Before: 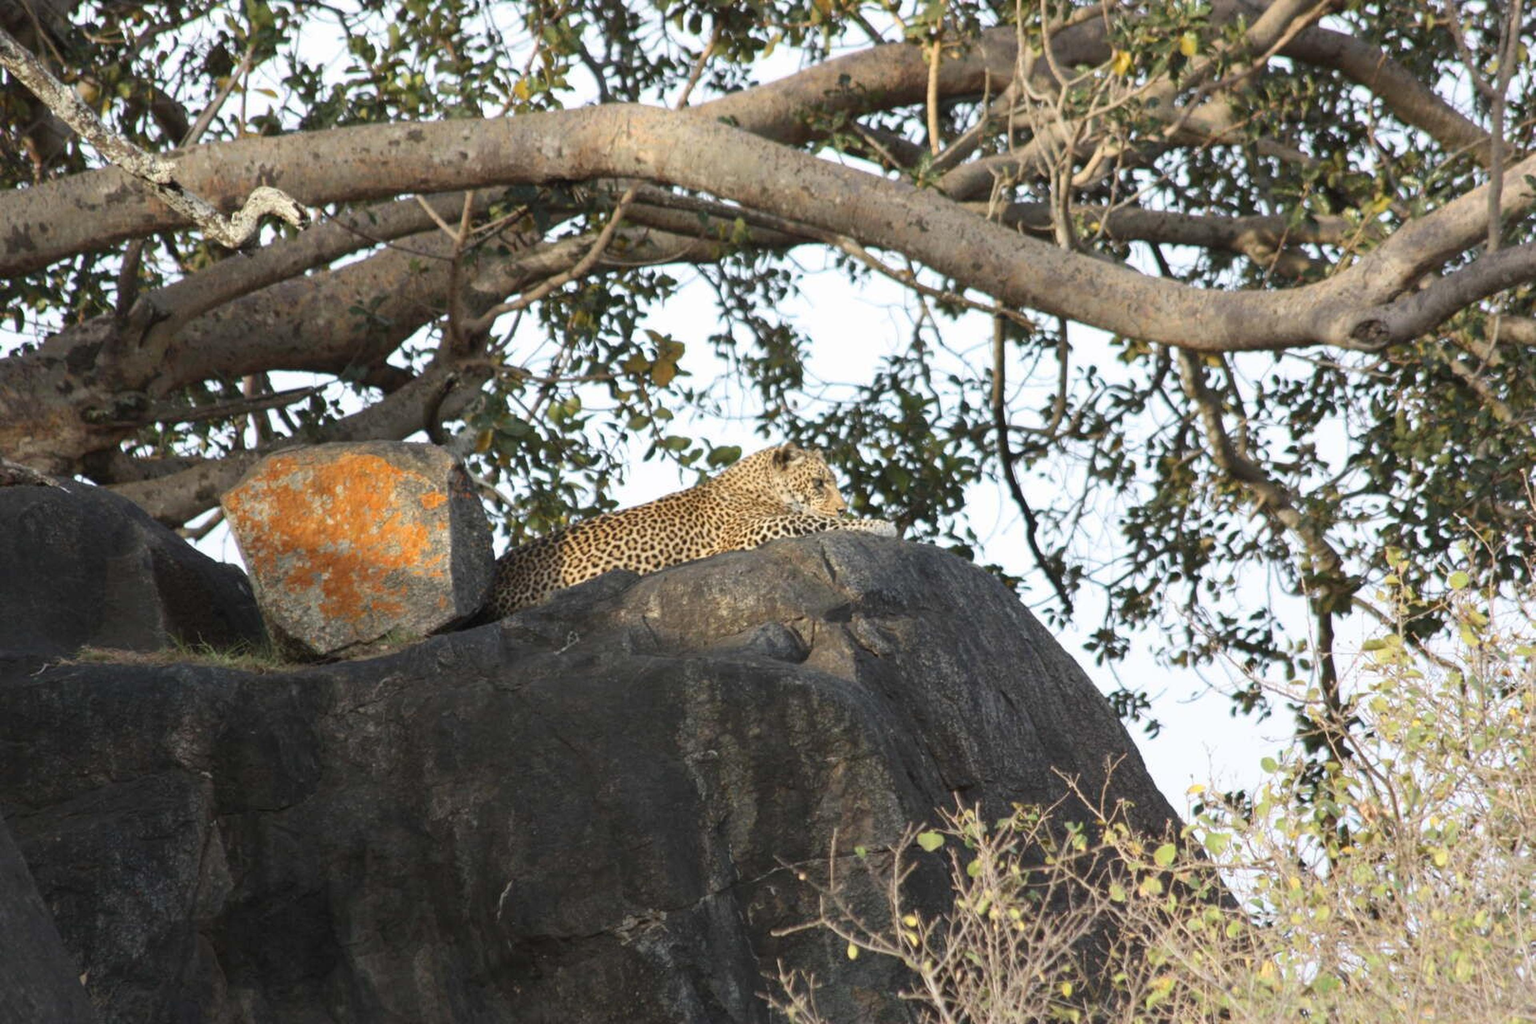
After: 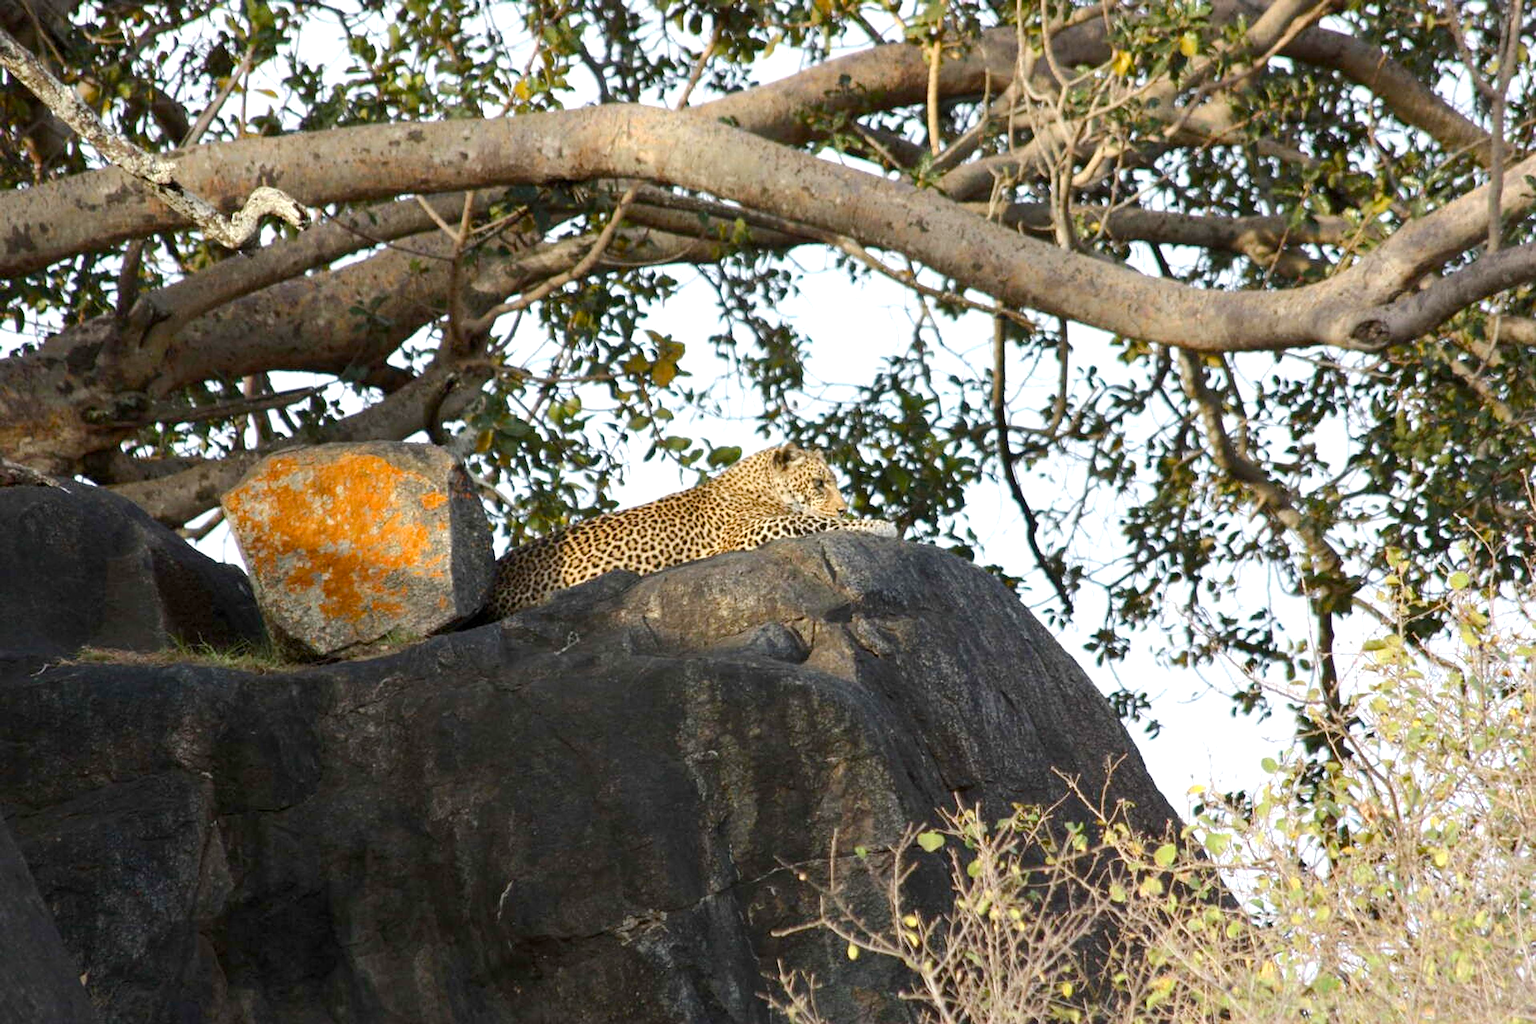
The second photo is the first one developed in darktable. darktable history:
sharpen: radius 1.967
color balance rgb: global offset › luminance -0.51%, perceptual saturation grading › global saturation 27.53%, perceptual saturation grading › highlights -25%, perceptual saturation grading › shadows 25%, perceptual brilliance grading › highlights 6.62%, perceptual brilliance grading › mid-tones 17.07%, perceptual brilliance grading › shadows -5.23%
